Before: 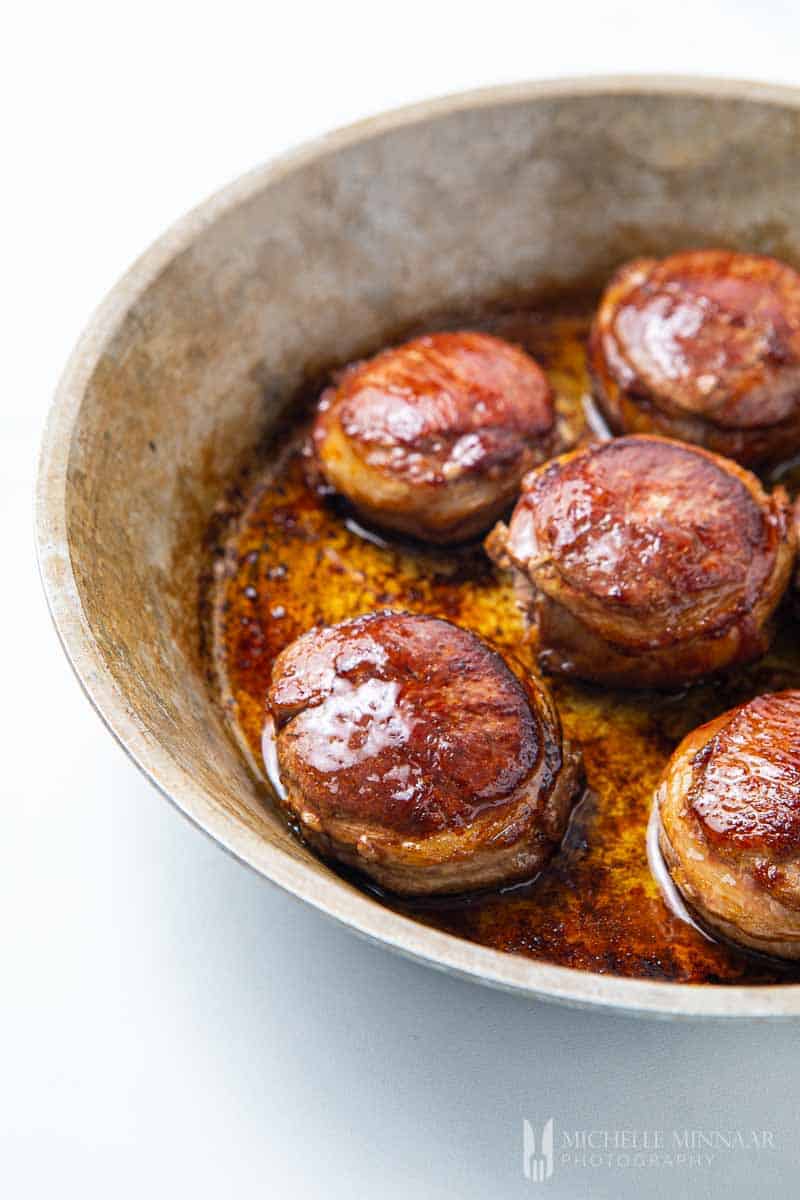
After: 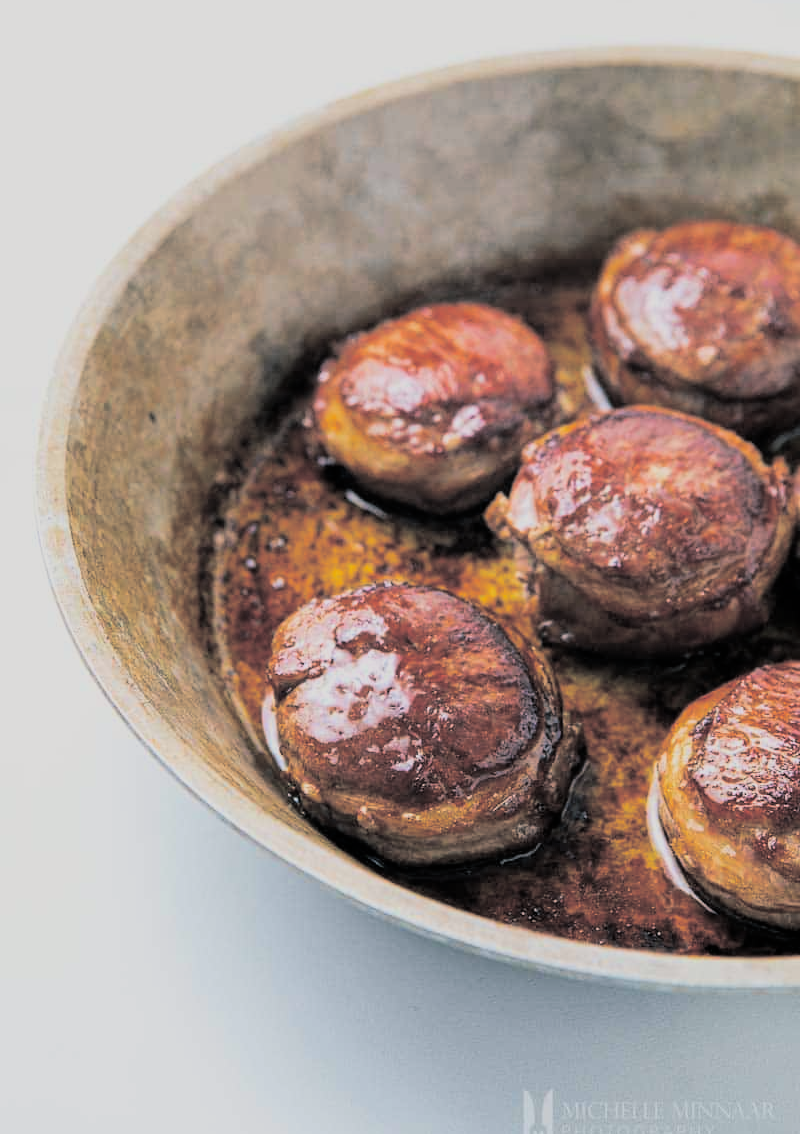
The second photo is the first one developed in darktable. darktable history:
exposure: exposure 0.217 EV, compensate highlight preservation false
filmic rgb: black relative exposure -7.65 EV, white relative exposure 4.56 EV, hardness 3.61, color science v6 (2022)
split-toning: shadows › hue 201.6°, shadows › saturation 0.16, highlights › hue 50.4°, highlights › saturation 0.2, balance -49.9
crop and rotate: top 2.479%, bottom 3.018%
